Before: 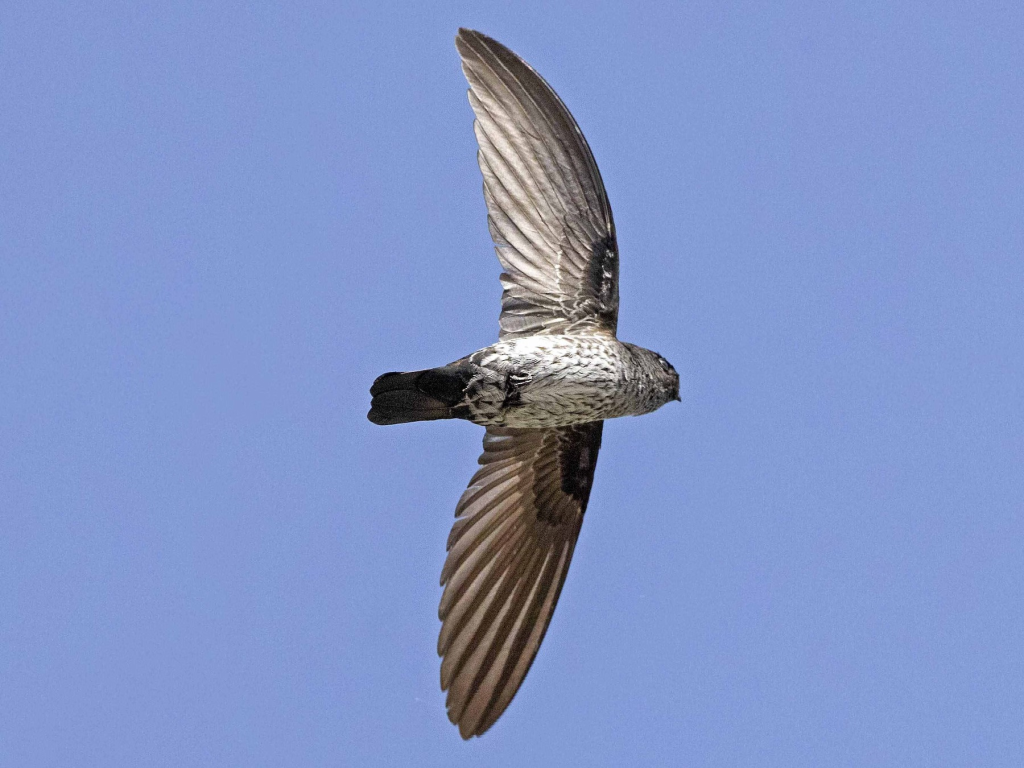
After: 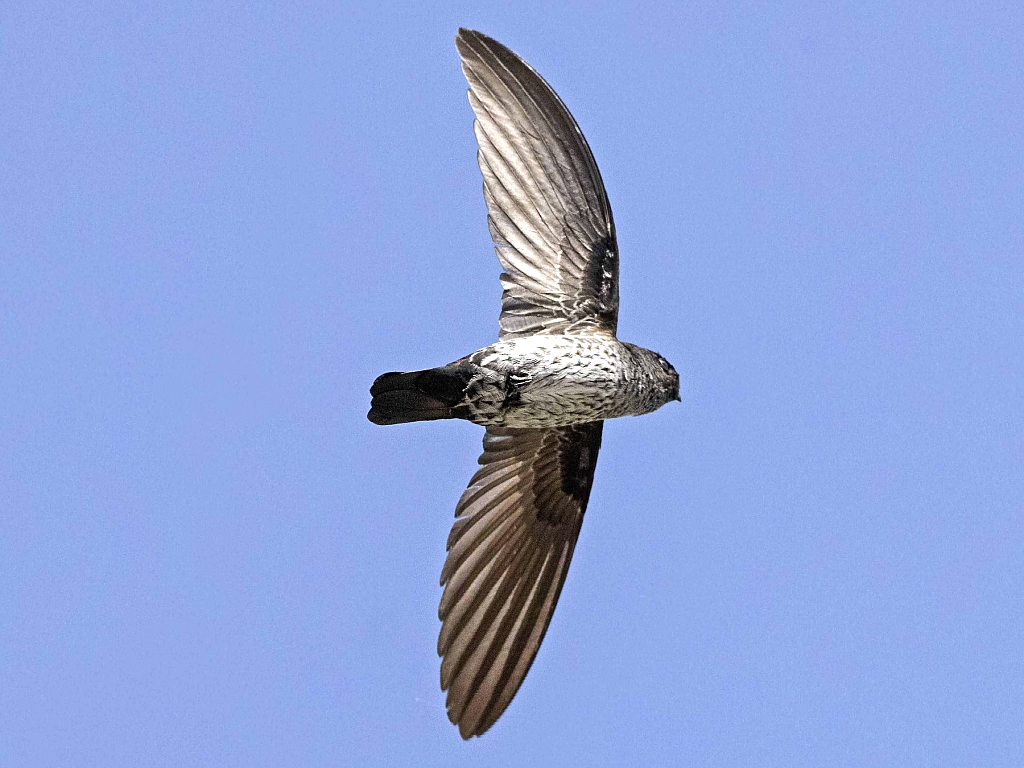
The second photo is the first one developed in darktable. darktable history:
tone equalizer: -8 EV -0.417 EV, -7 EV -0.389 EV, -6 EV -0.333 EV, -5 EV -0.222 EV, -3 EV 0.222 EV, -2 EV 0.333 EV, -1 EV 0.389 EV, +0 EV 0.417 EV, edges refinement/feathering 500, mask exposure compensation -1.57 EV, preserve details no
sharpen: radius 1
